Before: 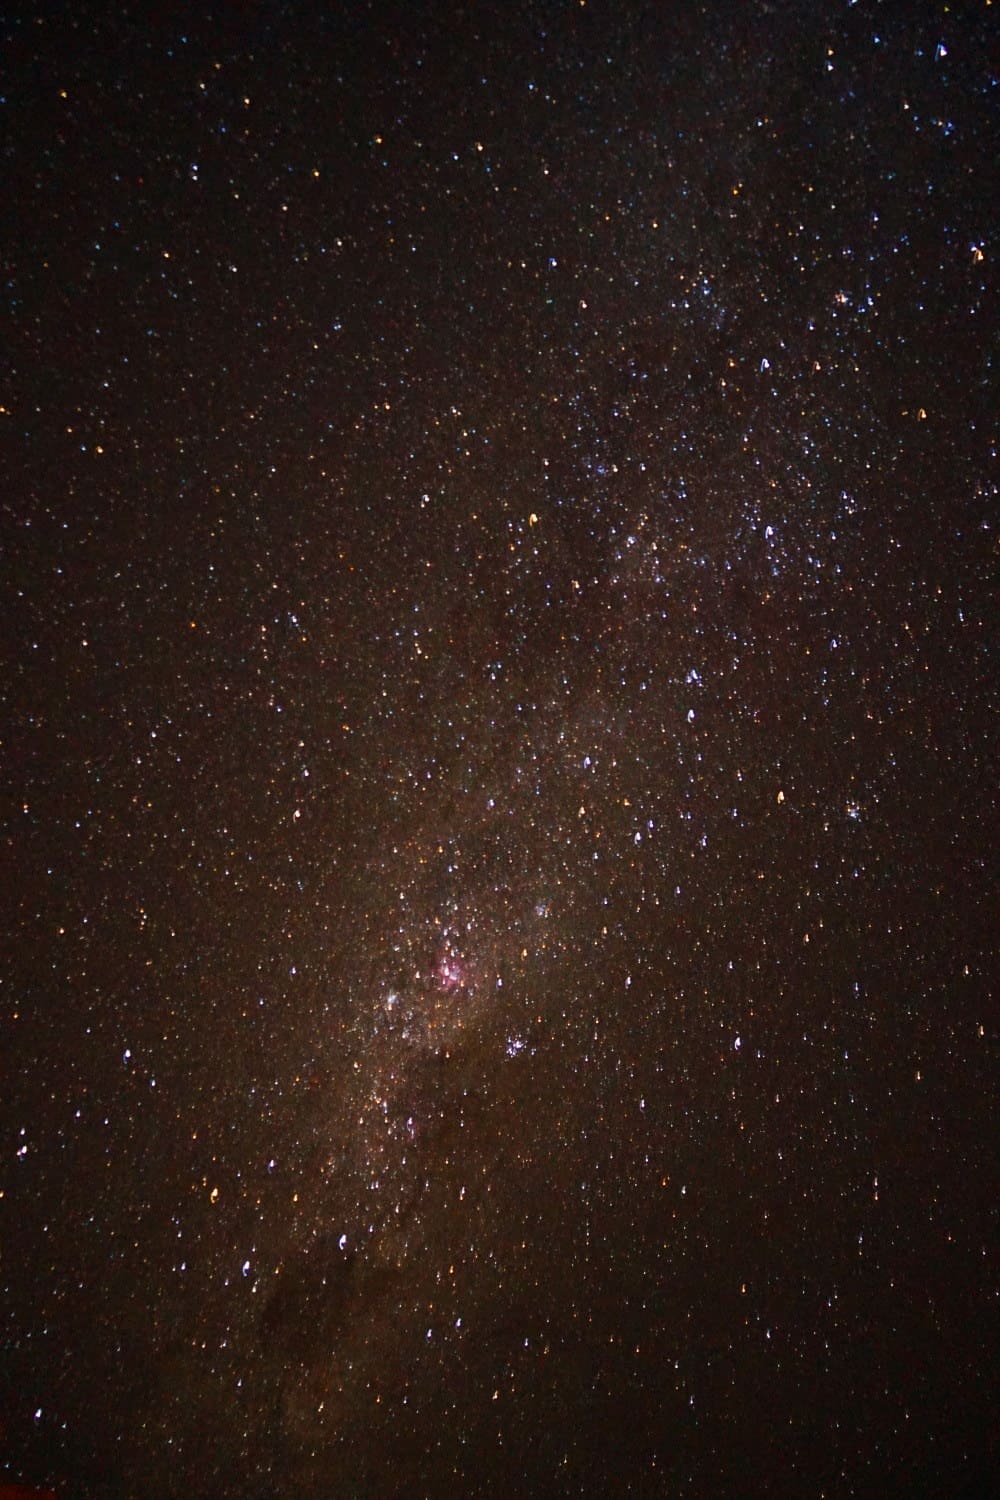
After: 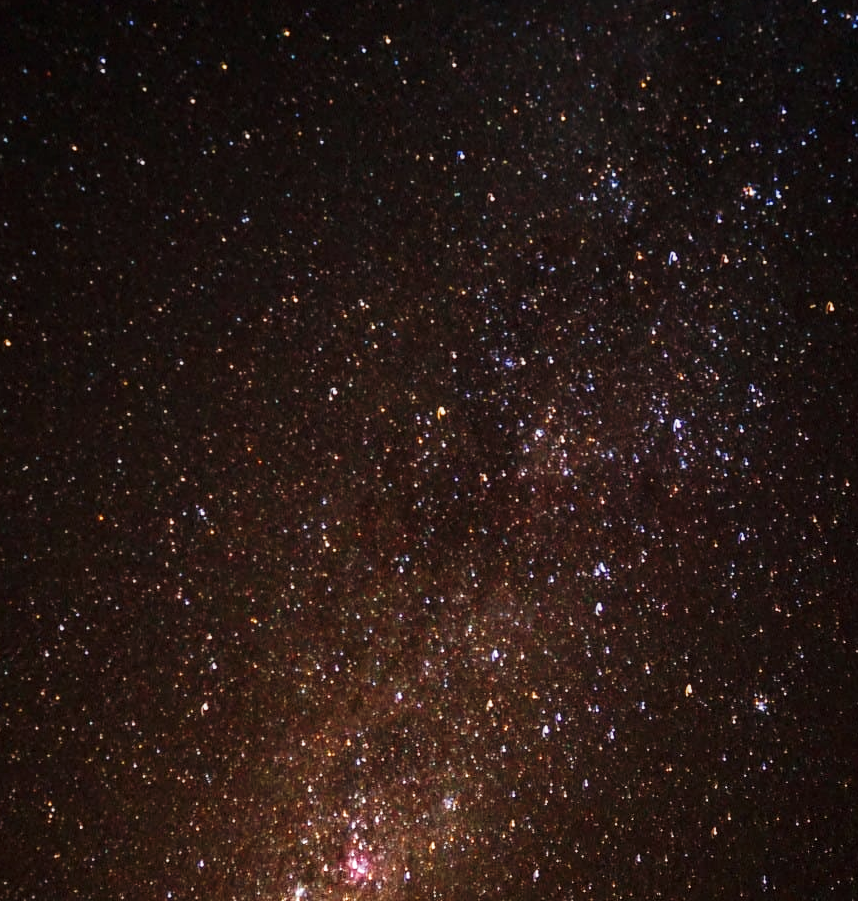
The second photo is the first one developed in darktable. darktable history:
local contrast: detail 130%
crop and rotate: left 9.246%, top 7.232%, right 4.926%, bottom 32.662%
base curve: curves: ch0 [(0, 0) (0.032, 0.025) (0.121, 0.166) (0.206, 0.329) (0.605, 0.79) (1, 1)], exposure shift 0.01, preserve colors none
